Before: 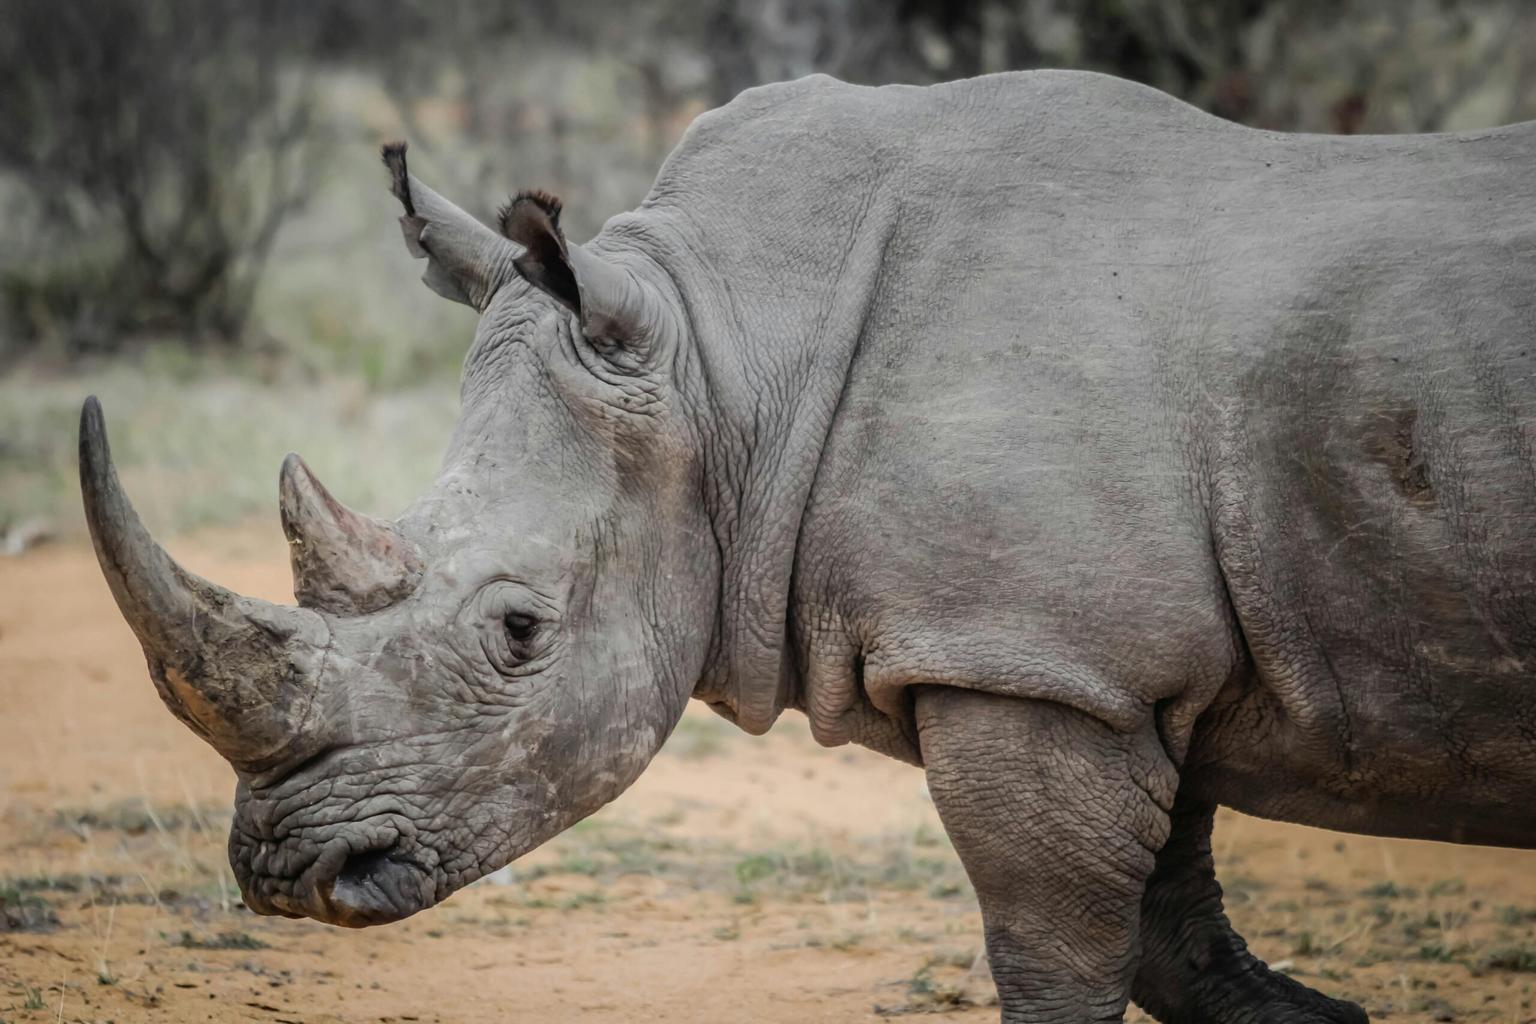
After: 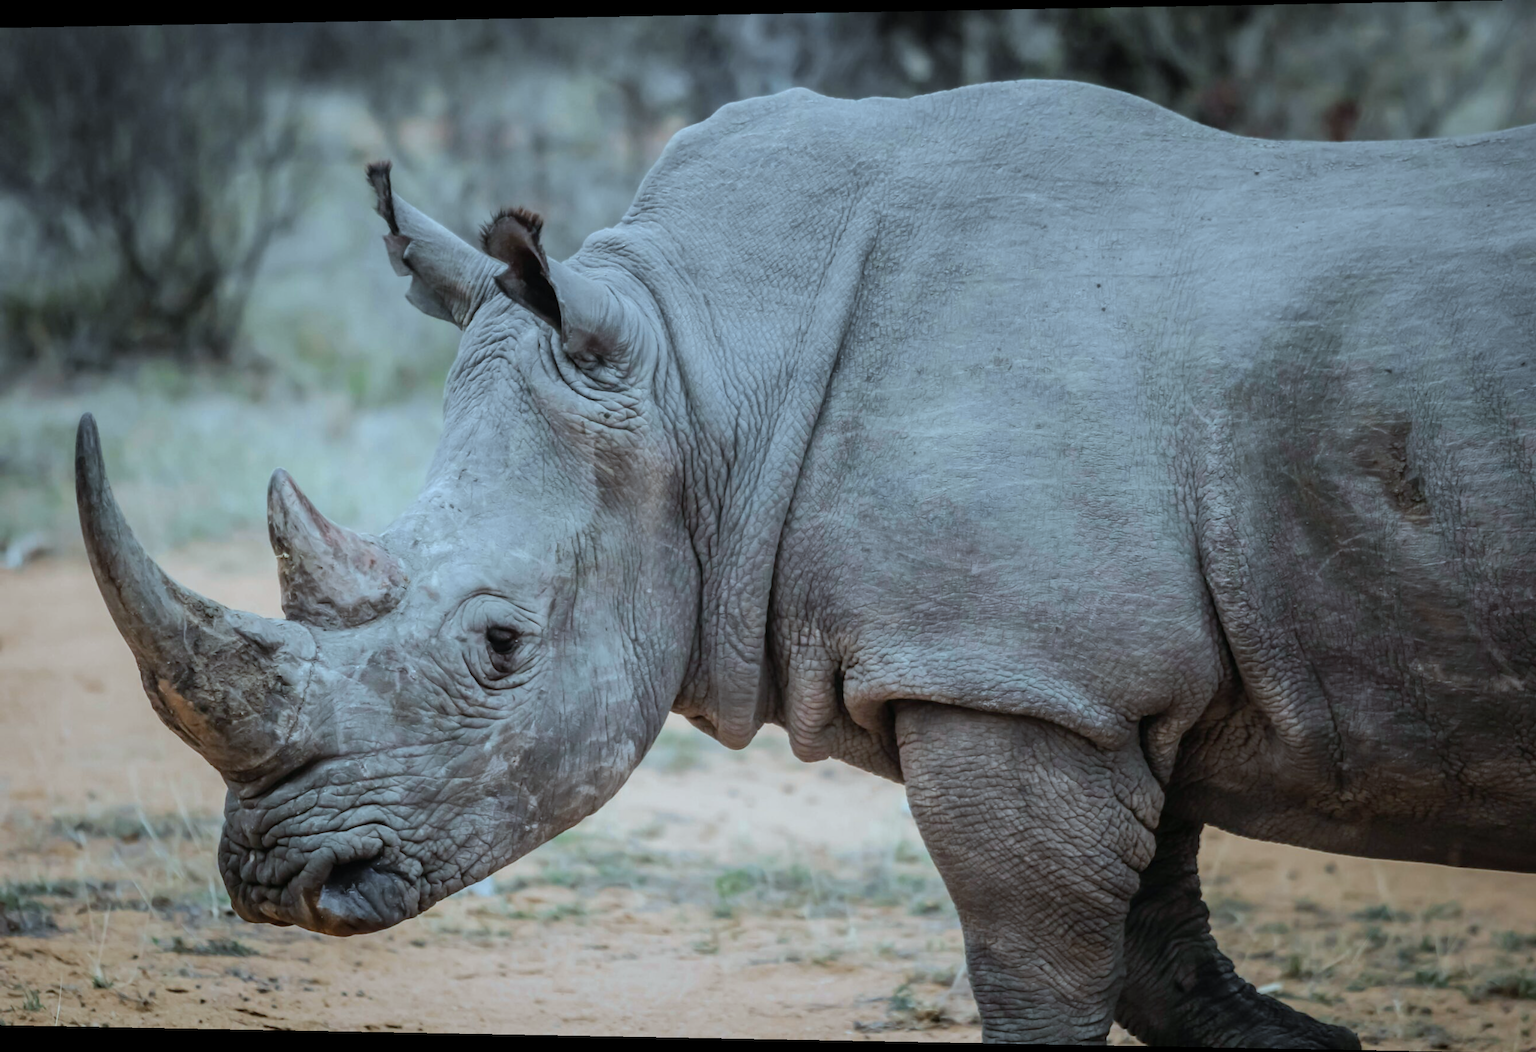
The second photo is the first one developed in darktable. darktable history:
color correction: highlights a* -9.73, highlights b* -21.22
rotate and perspective: lens shift (horizontal) -0.055, automatic cropping off
